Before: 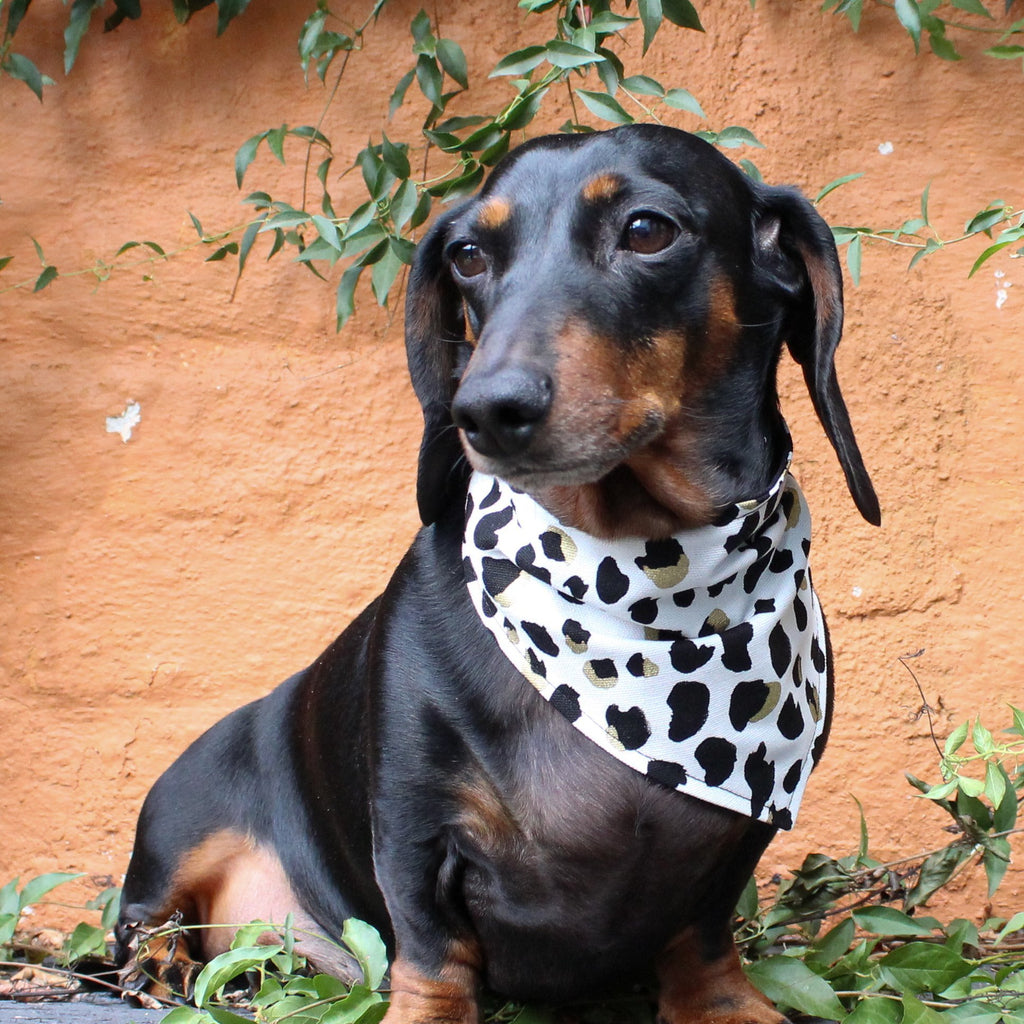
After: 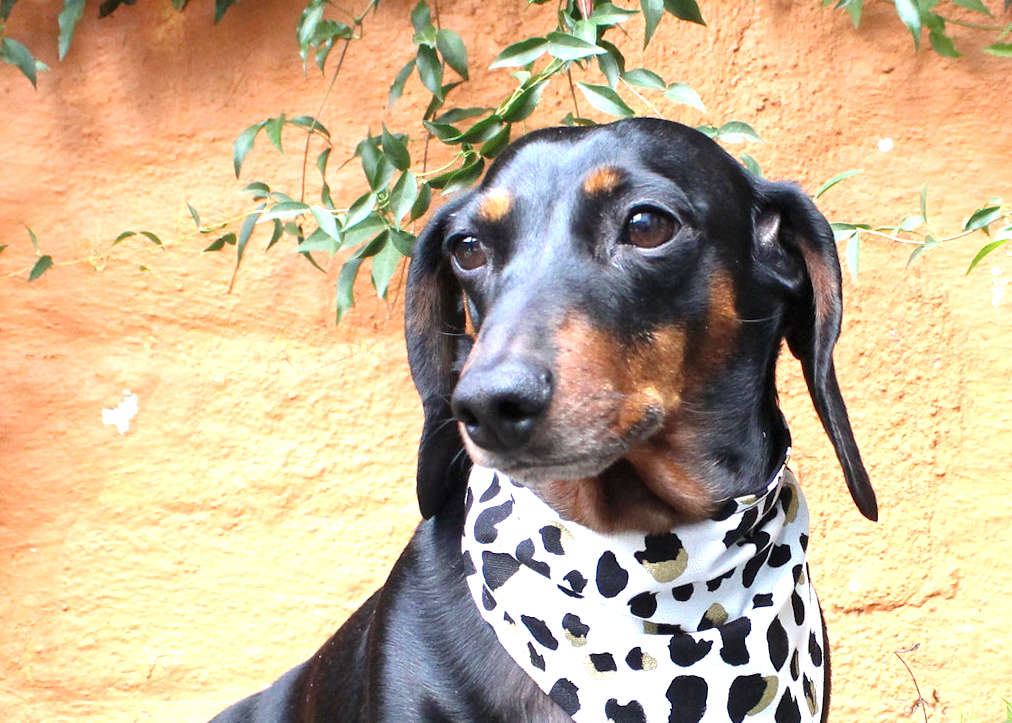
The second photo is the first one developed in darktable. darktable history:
crop: bottom 28.576%
exposure: exposure 1 EV, compensate highlight preservation false
rotate and perspective: rotation 0.174°, lens shift (vertical) 0.013, lens shift (horizontal) 0.019, shear 0.001, automatic cropping original format, crop left 0.007, crop right 0.991, crop top 0.016, crop bottom 0.997
